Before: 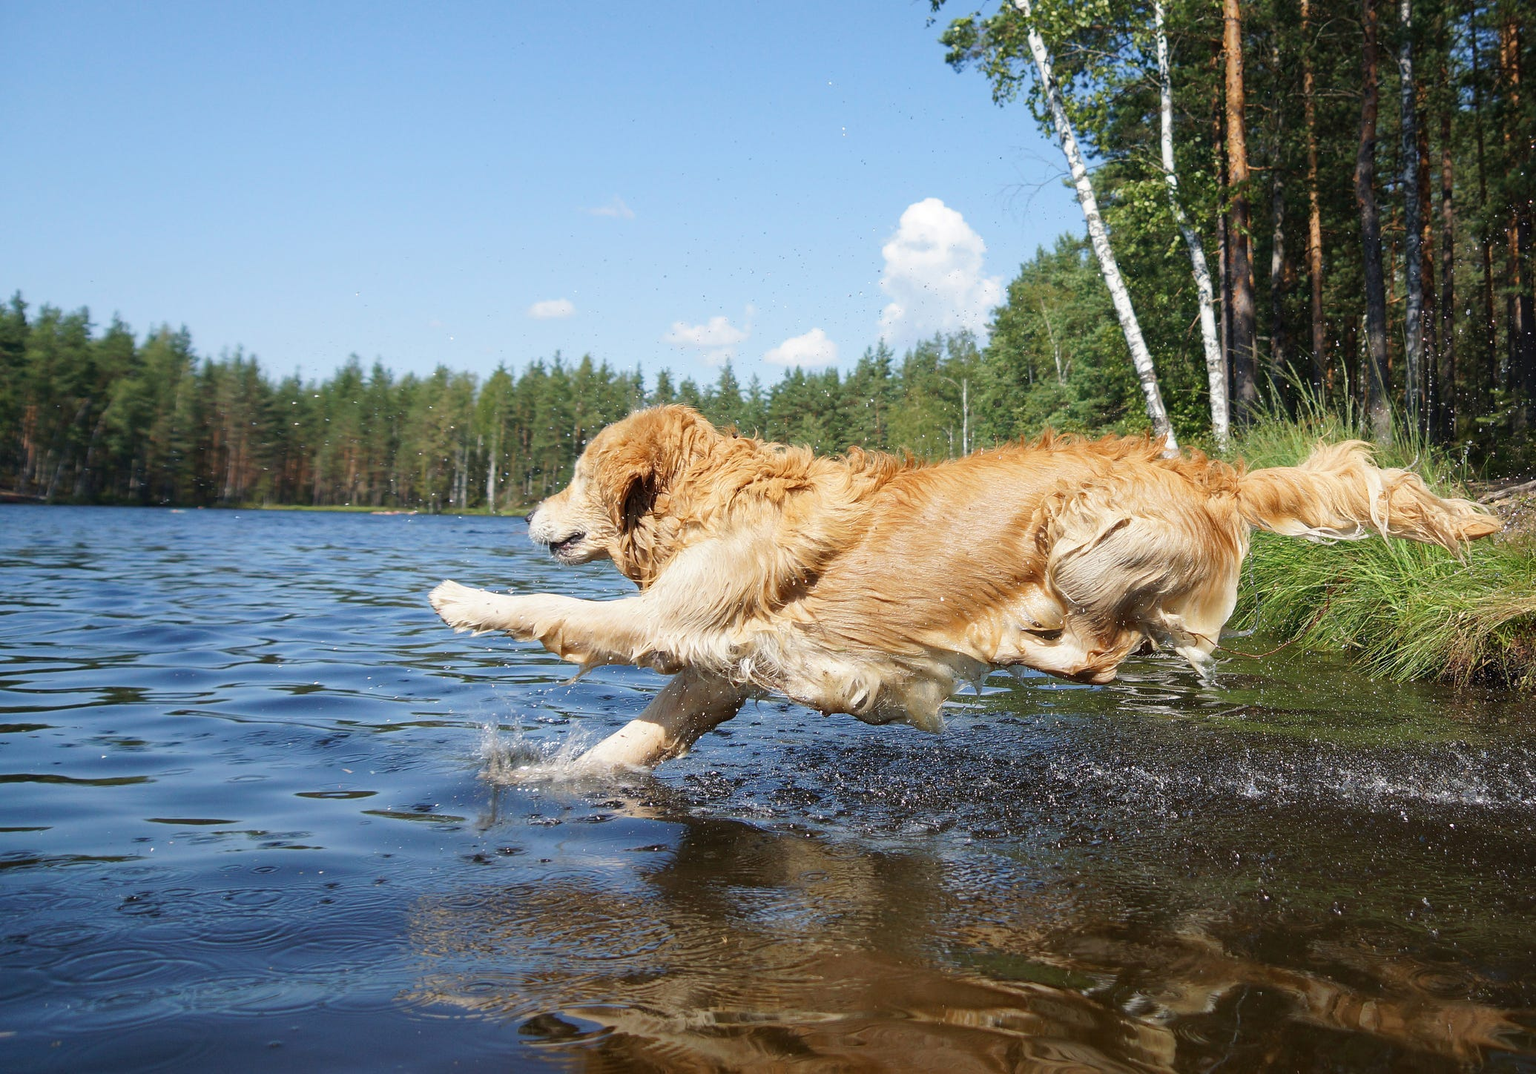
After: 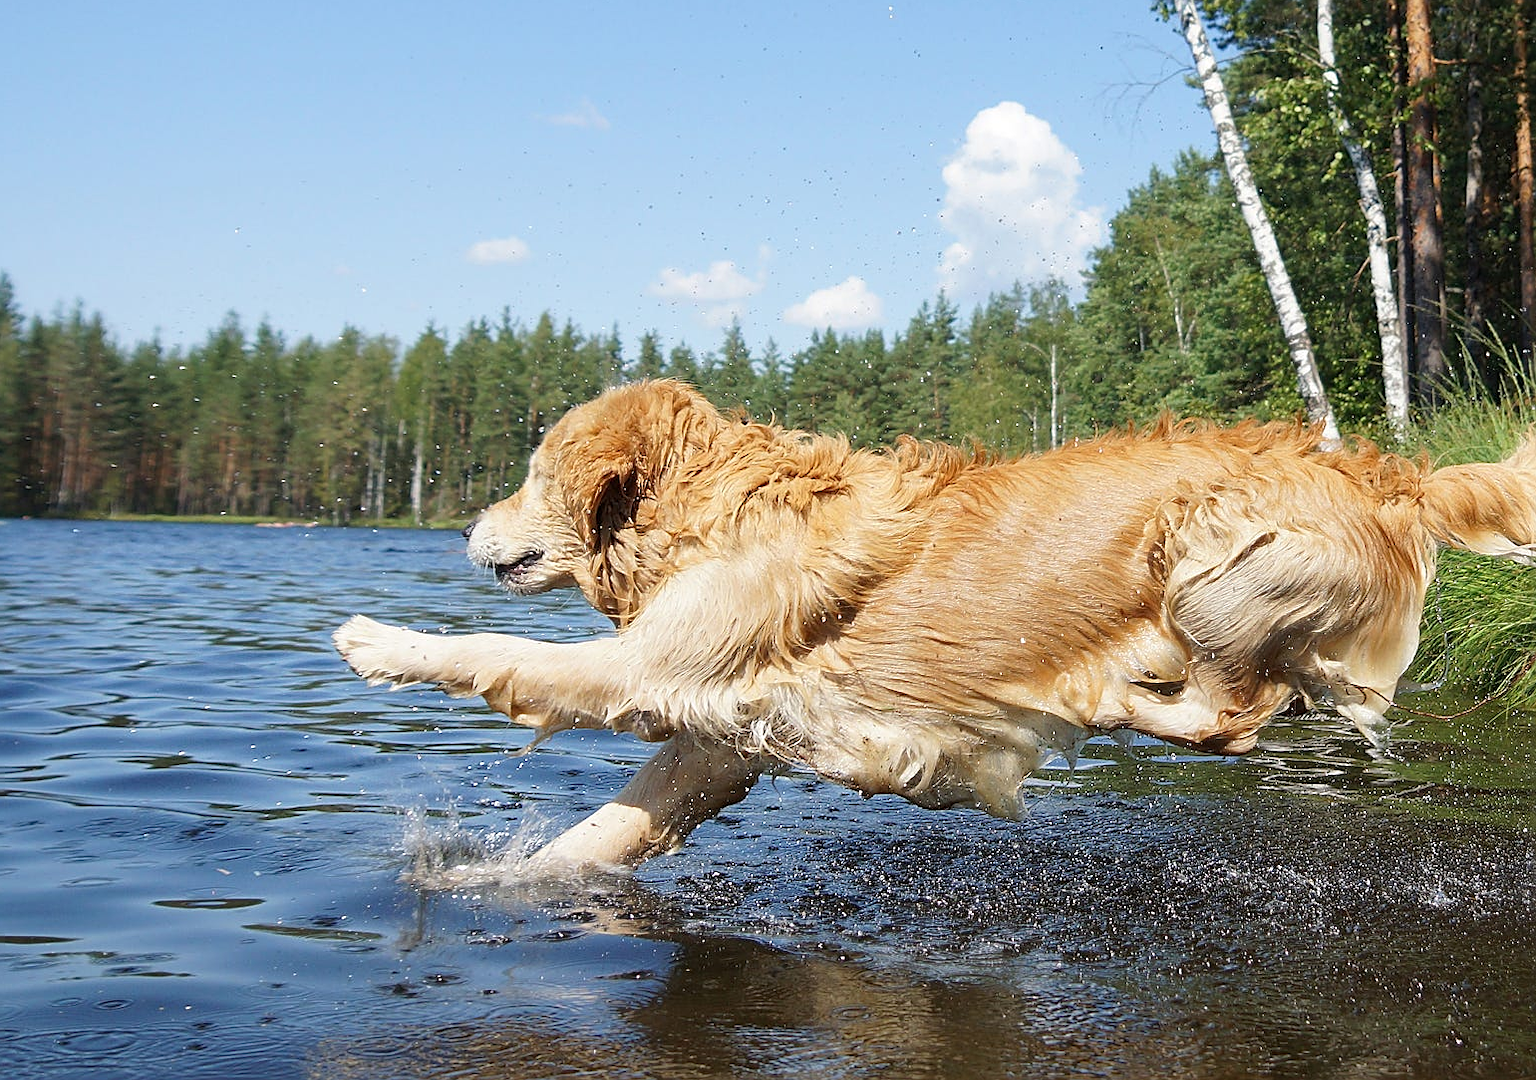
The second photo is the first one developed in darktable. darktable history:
sharpen: on, module defaults
crop and rotate: left 11.83%, top 11.415%, right 13.716%, bottom 13.705%
